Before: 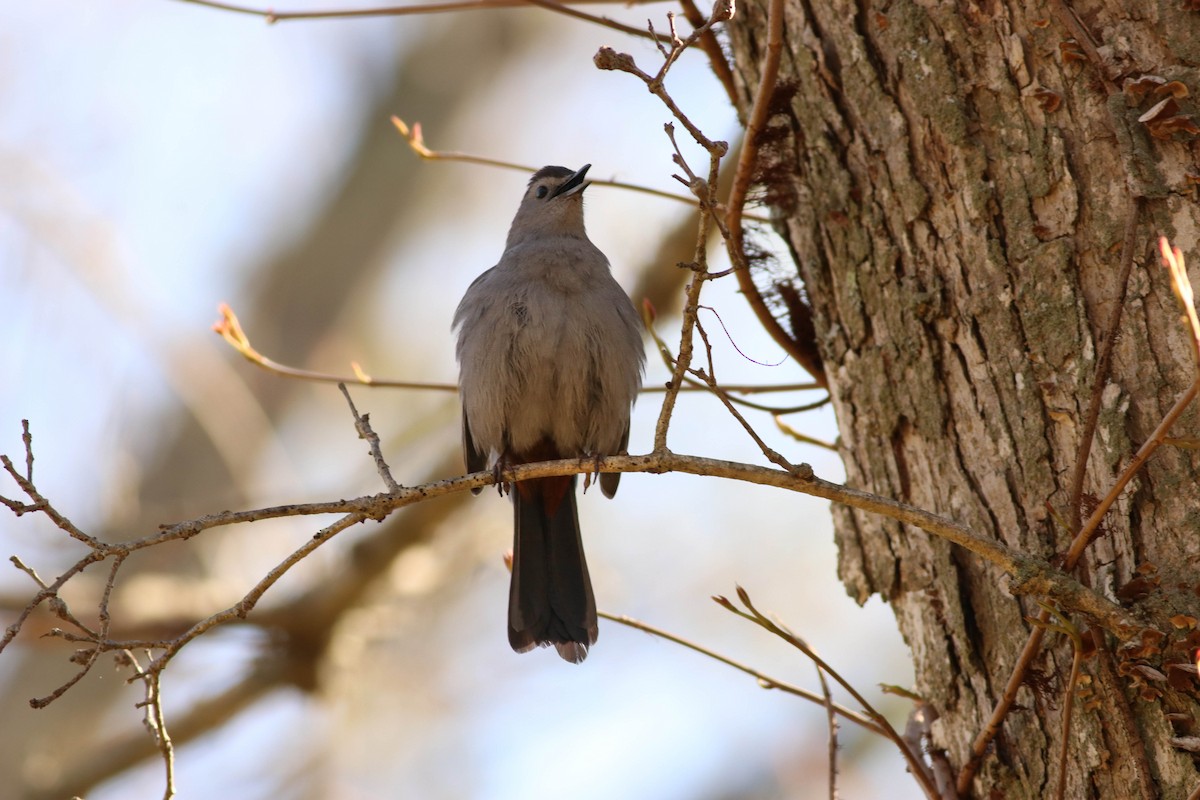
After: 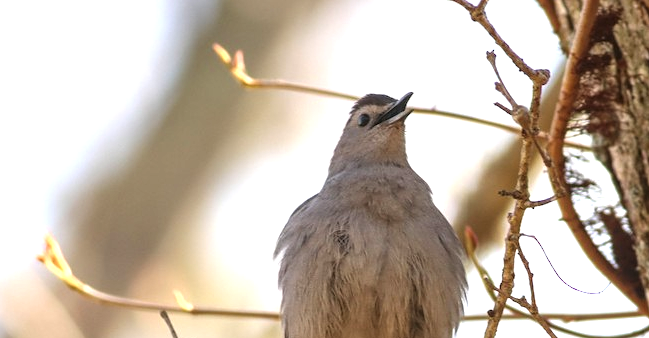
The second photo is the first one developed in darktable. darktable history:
local contrast: on, module defaults
crop: left 14.836%, top 9.056%, right 30.999%, bottom 48.672%
exposure: black level correction -0.002, exposure 0.704 EV, compensate highlight preservation false
sharpen: amount 0.205
